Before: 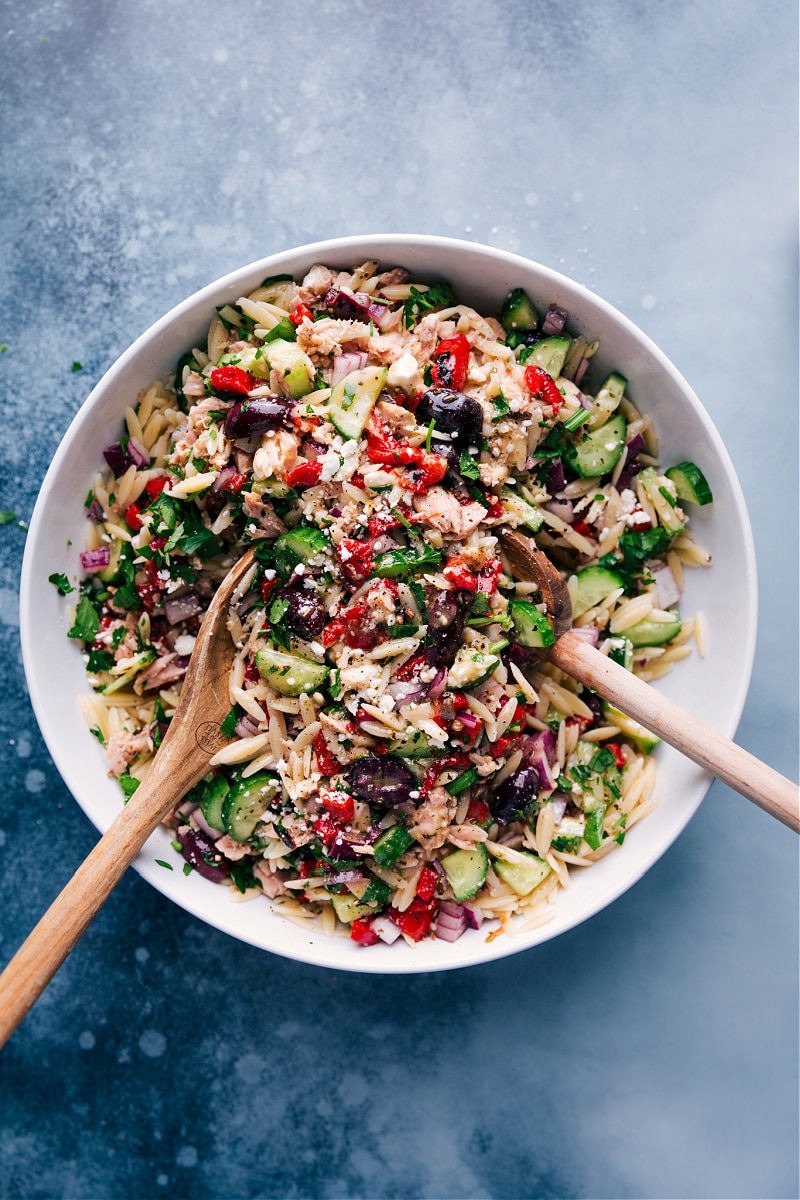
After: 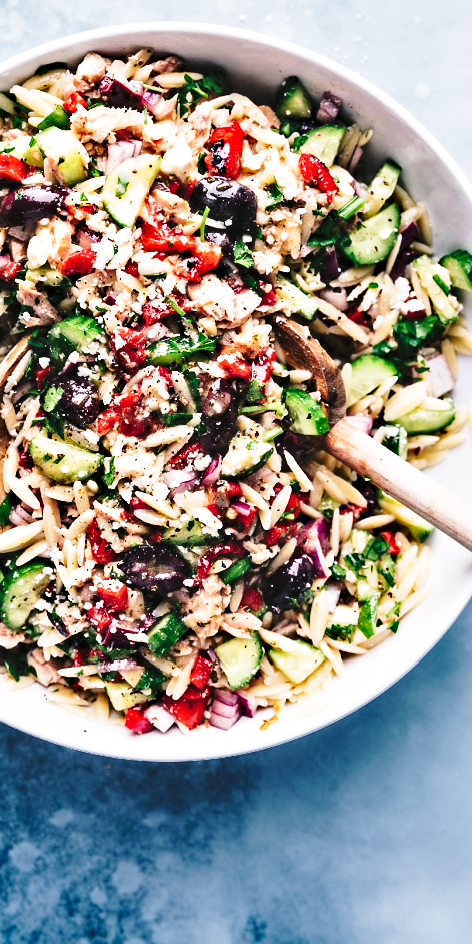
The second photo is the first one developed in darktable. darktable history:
crop and rotate: left 28.256%, top 17.734%, right 12.656%, bottom 3.573%
base curve: curves: ch0 [(0, 0) (0.028, 0.03) (0.121, 0.232) (0.46, 0.748) (0.859, 0.968) (1, 1)], preserve colors none
contrast equalizer: y [[0.511, 0.558, 0.631, 0.632, 0.559, 0.512], [0.5 ×6], [0.507, 0.559, 0.627, 0.644, 0.647, 0.647], [0 ×6], [0 ×6]]
exposure: black level correction -0.015, compensate highlight preservation false
